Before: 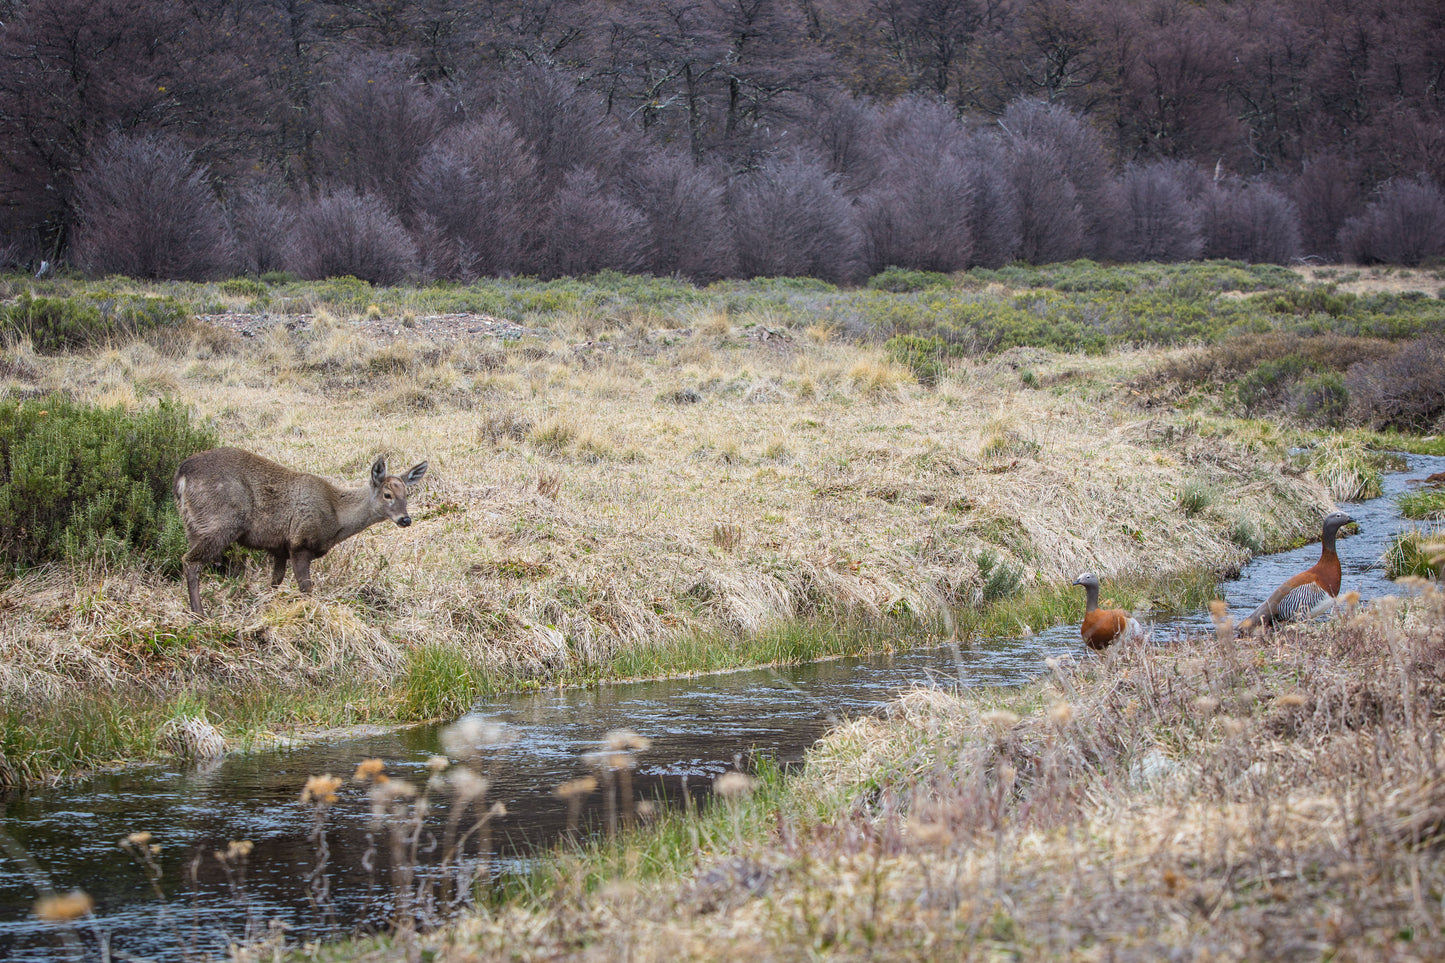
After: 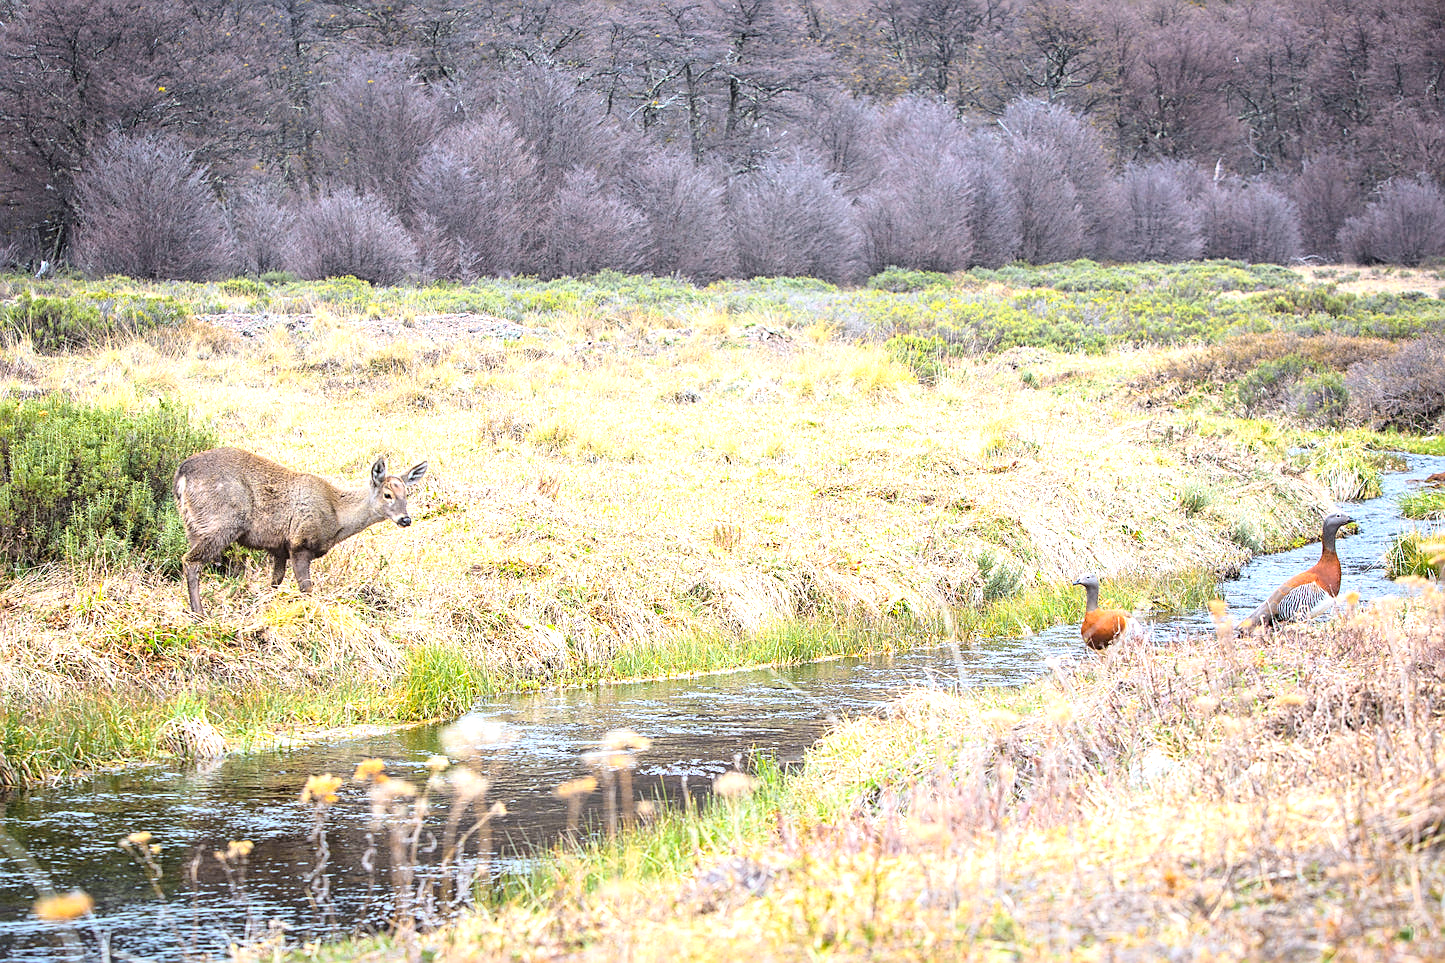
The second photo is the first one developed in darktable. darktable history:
sharpen: on, module defaults
exposure: black level correction 0, exposure 1.097 EV, compensate highlight preservation false
tone curve: curves: ch0 [(0, 0) (0.003, 0.004) (0.011, 0.014) (0.025, 0.032) (0.044, 0.057) (0.069, 0.089) (0.1, 0.128) (0.136, 0.174) (0.177, 0.227) (0.224, 0.287) (0.277, 0.354) (0.335, 0.427) (0.399, 0.507) (0.468, 0.582) (0.543, 0.653) (0.623, 0.726) (0.709, 0.799) (0.801, 0.876) (0.898, 0.937) (1, 1)], color space Lab, independent channels, preserve colors none
color zones: curves: ch0 [(0.224, 0.526) (0.75, 0.5)]; ch1 [(0.055, 0.526) (0.224, 0.761) (0.377, 0.526) (0.75, 0.5)]
